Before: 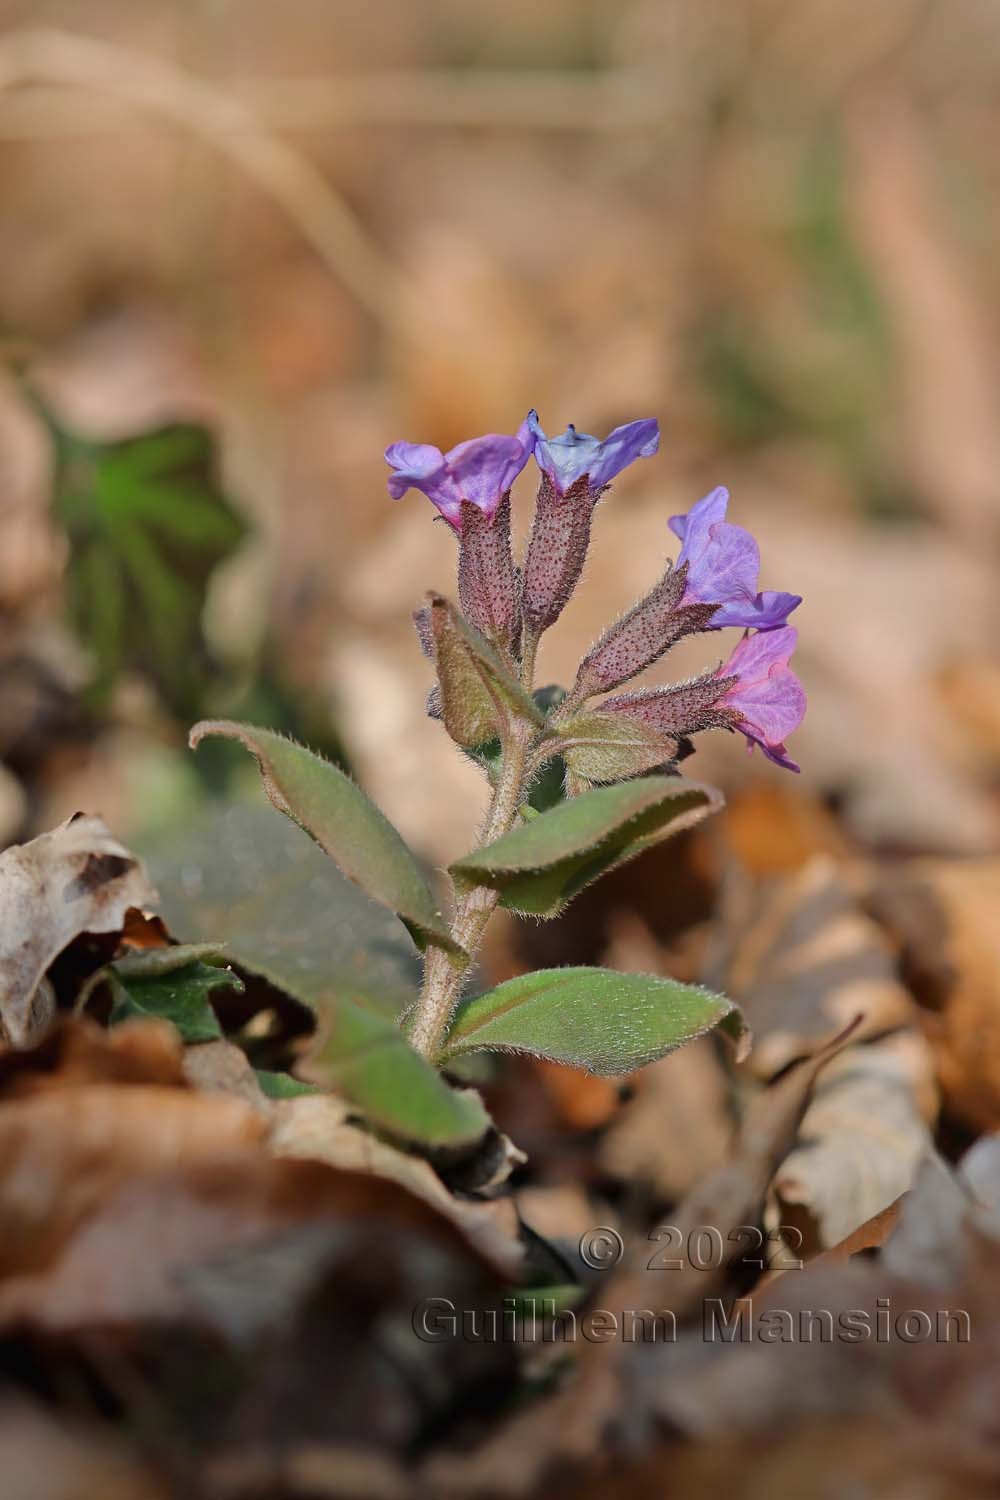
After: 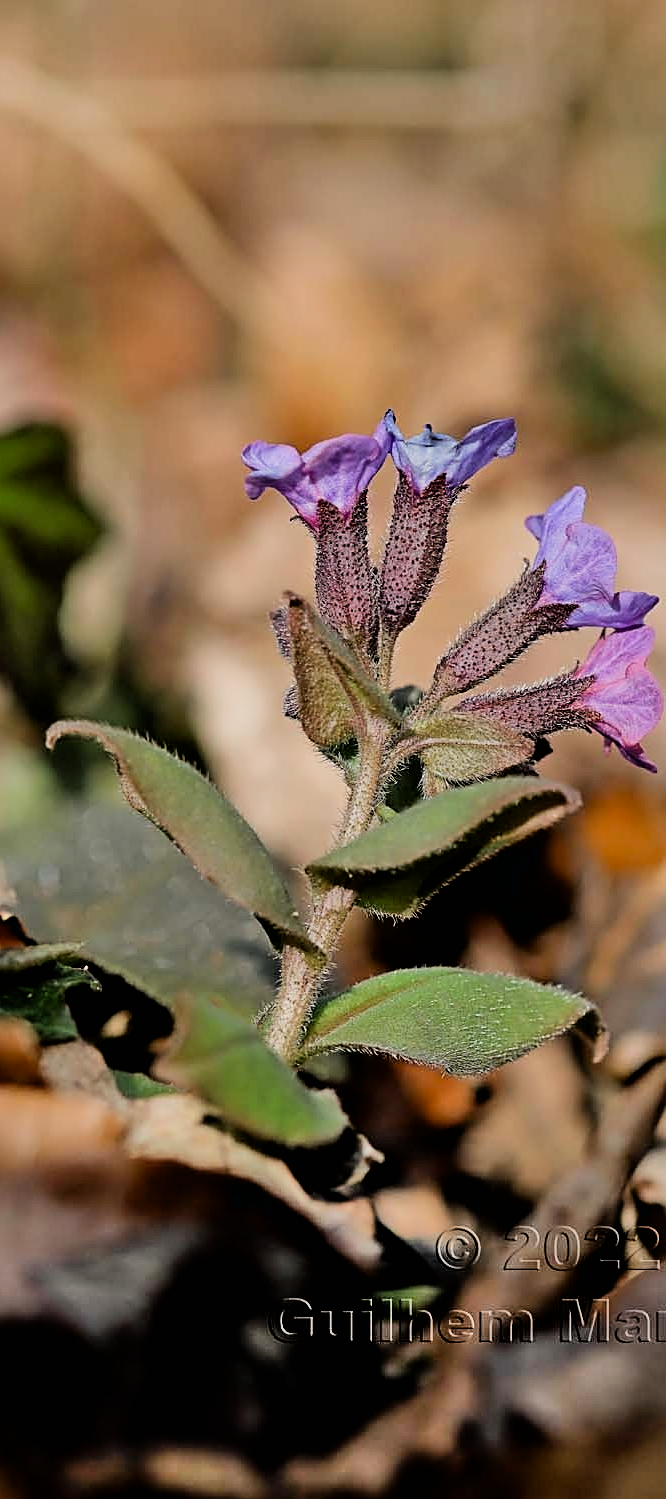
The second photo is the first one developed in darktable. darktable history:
filmic rgb: black relative exposure -5.02 EV, white relative exposure 3.53 EV, hardness 3.18, contrast 1.391, highlights saturation mix -49.11%
crop and rotate: left 14.365%, right 18.977%
exposure: black level correction 0.011, compensate exposure bias true, compensate highlight preservation false
sharpen: on, module defaults
shadows and highlights: soften with gaussian
color zones: curves: ch1 [(0, 0.525) (0.143, 0.556) (0.286, 0.52) (0.429, 0.5) (0.571, 0.5) (0.714, 0.5) (0.857, 0.503) (1, 0.525)]
tone equalizer: edges refinement/feathering 500, mask exposure compensation -1.57 EV, preserve details no
